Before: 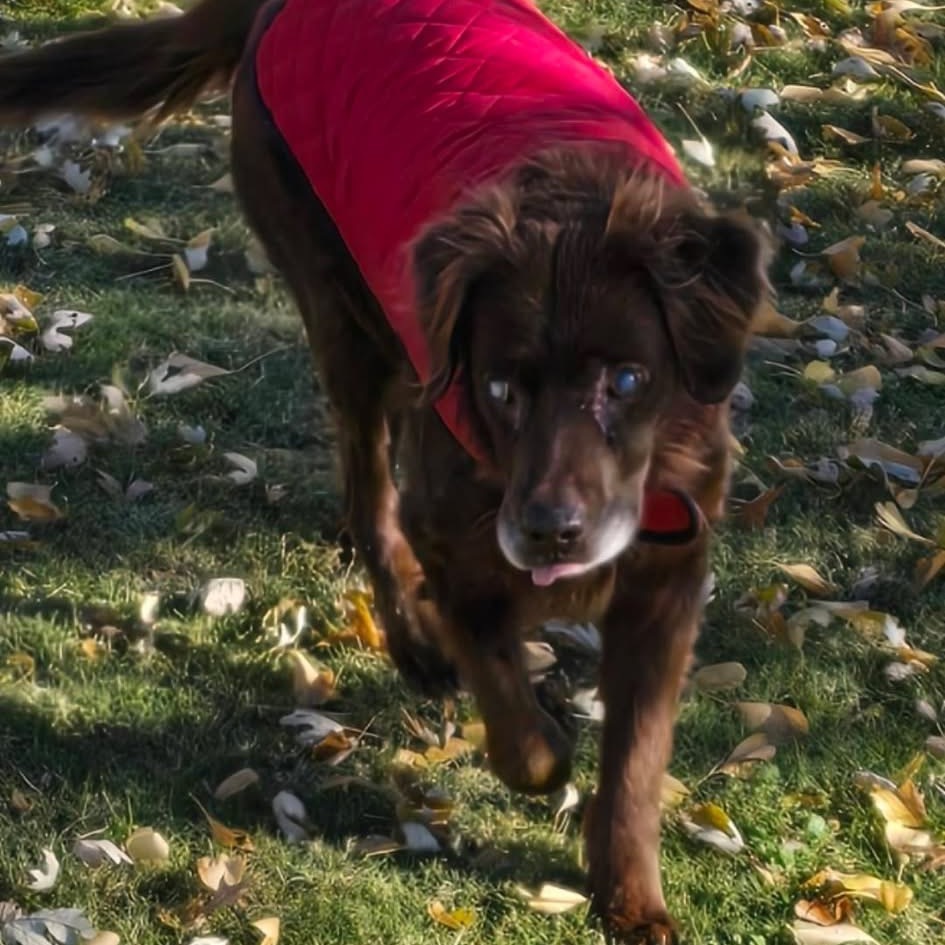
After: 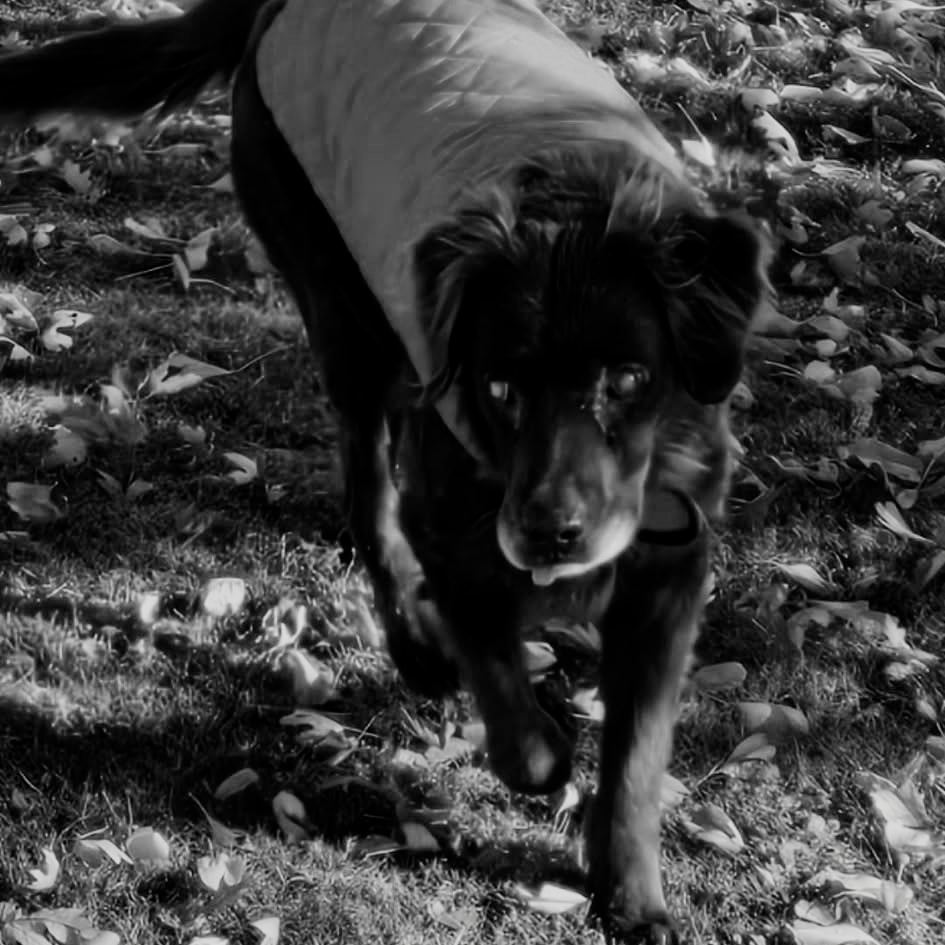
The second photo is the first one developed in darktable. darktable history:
velvia: on, module defaults
filmic rgb: black relative exposure -5.04 EV, white relative exposure 3.49 EV, hardness 3.17, contrast 1.202, highlights saturation mix -49.75%, color science v5 (2021), iterations of high-quality reconstruction 0, contrast in shadows safe, contrast in highlights safe
